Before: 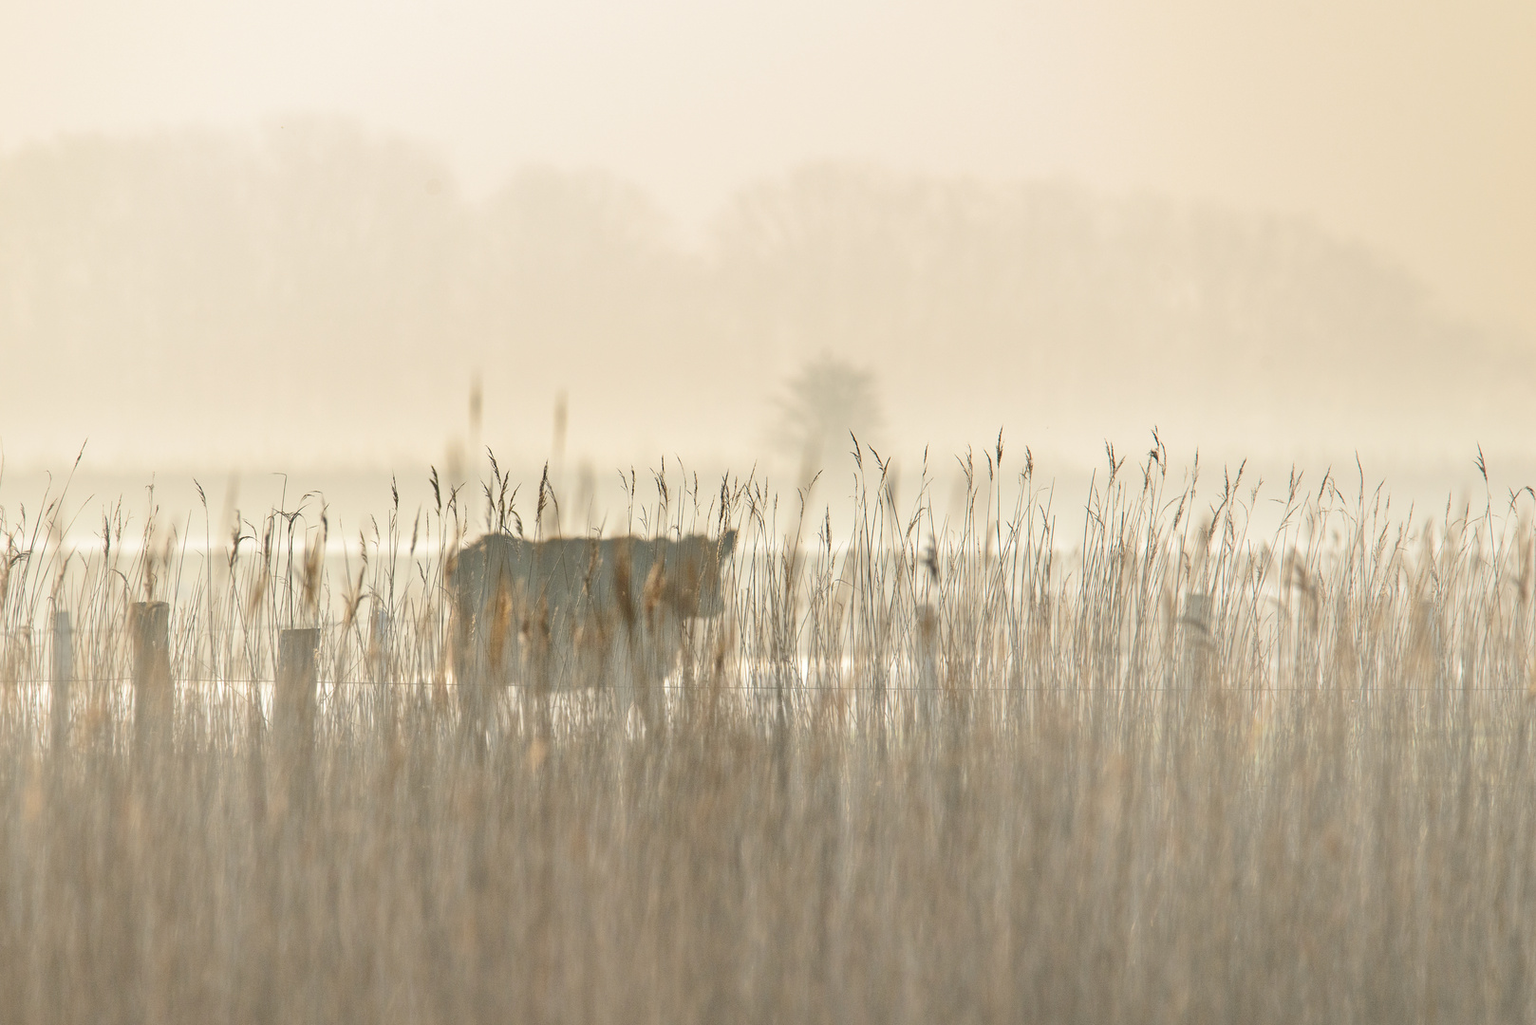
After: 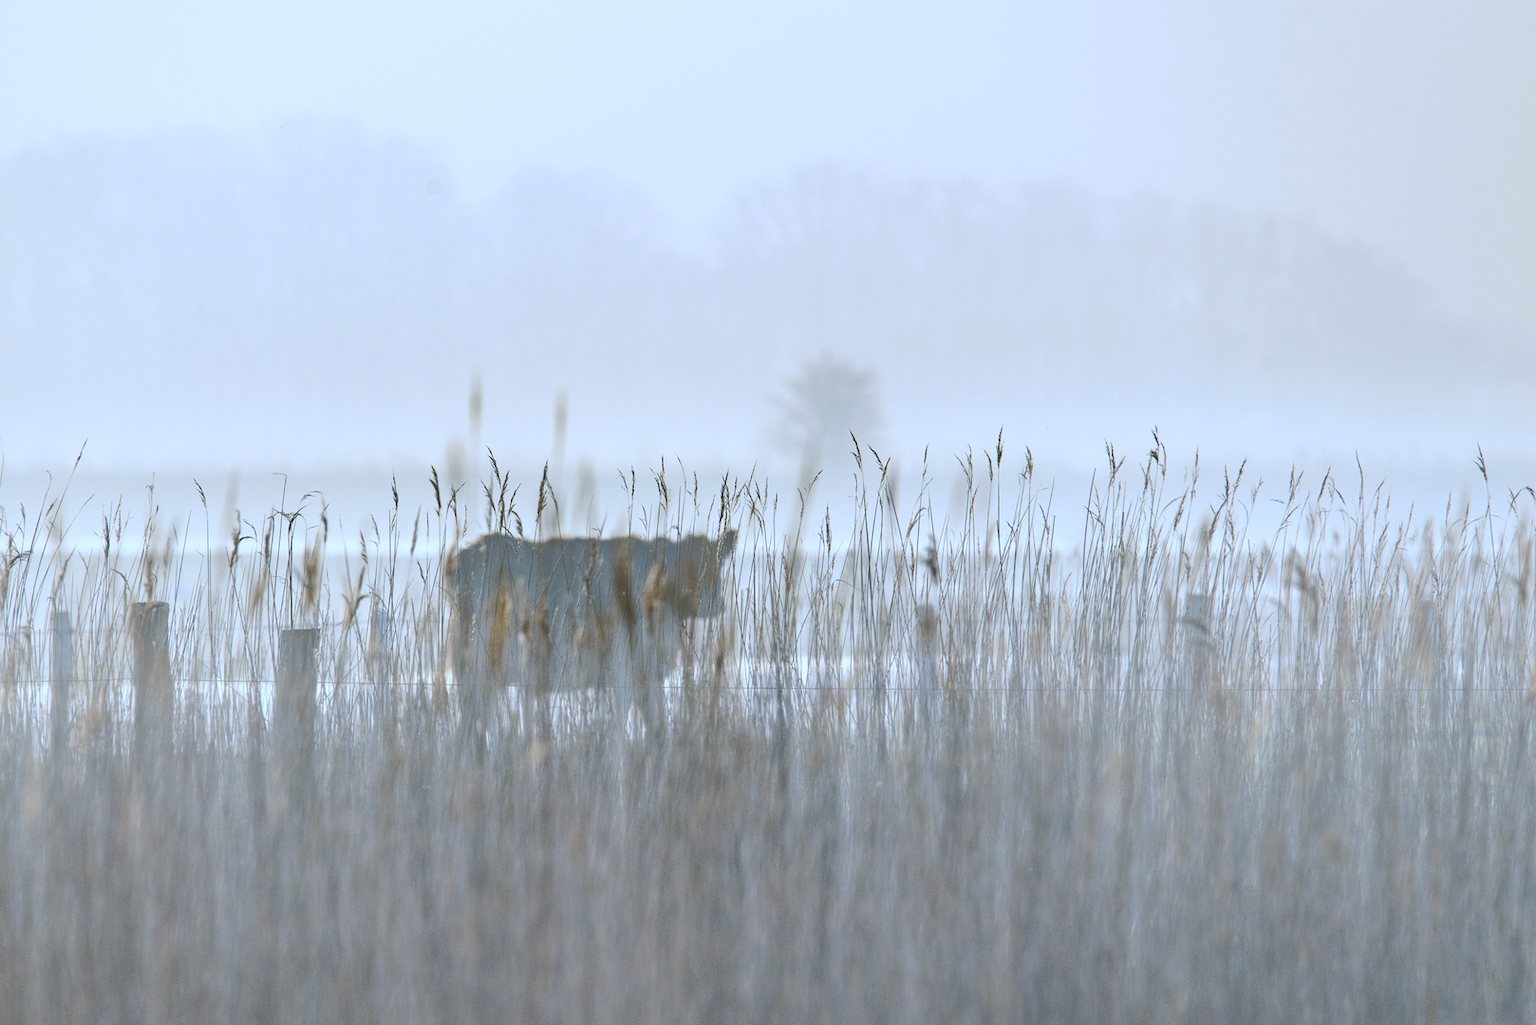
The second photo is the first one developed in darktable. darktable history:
tone curve: curves: ch0 [(0, 0) (0.003, 0.003) (0.011, 0.011) (0.025, 0.025) (0.044, 0.044) (0.069, 0.068) (0.1, 0.098) (0.136, 0.134) (0.177, 0.175) (0.224, 0.221) (0.277, 0.273) (0.335, 0.33) (0.399, 0.393) (0.468, 0.461) (0.543, 0.546) (0.623, 0.625) (0.709, 0.711) (0.801, 0.802) (0.898, 0.898) (1, 1)], preserve colors none
white balance: red 0.871, blue 1.249
